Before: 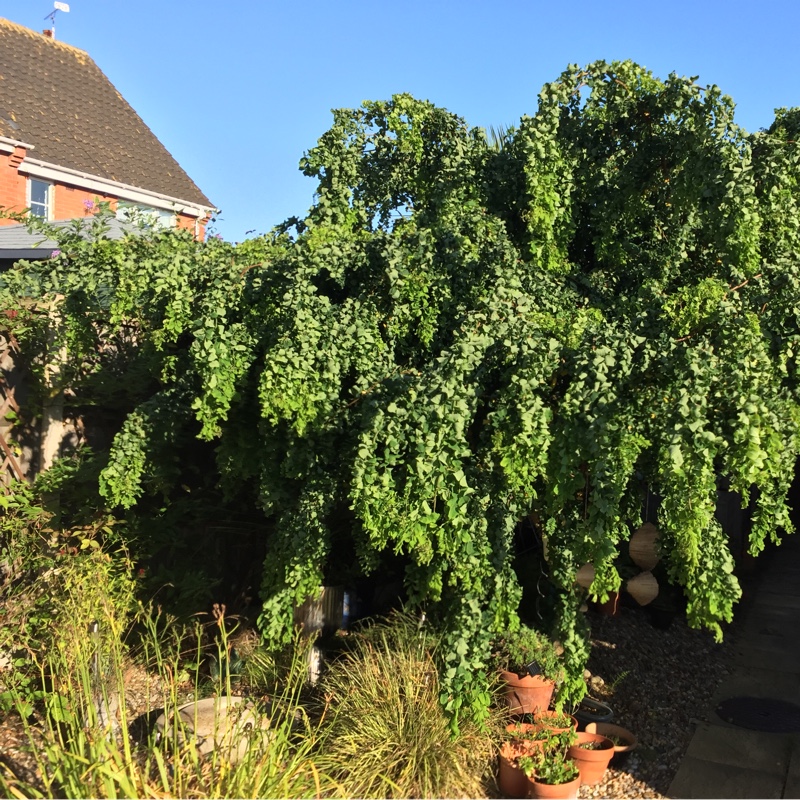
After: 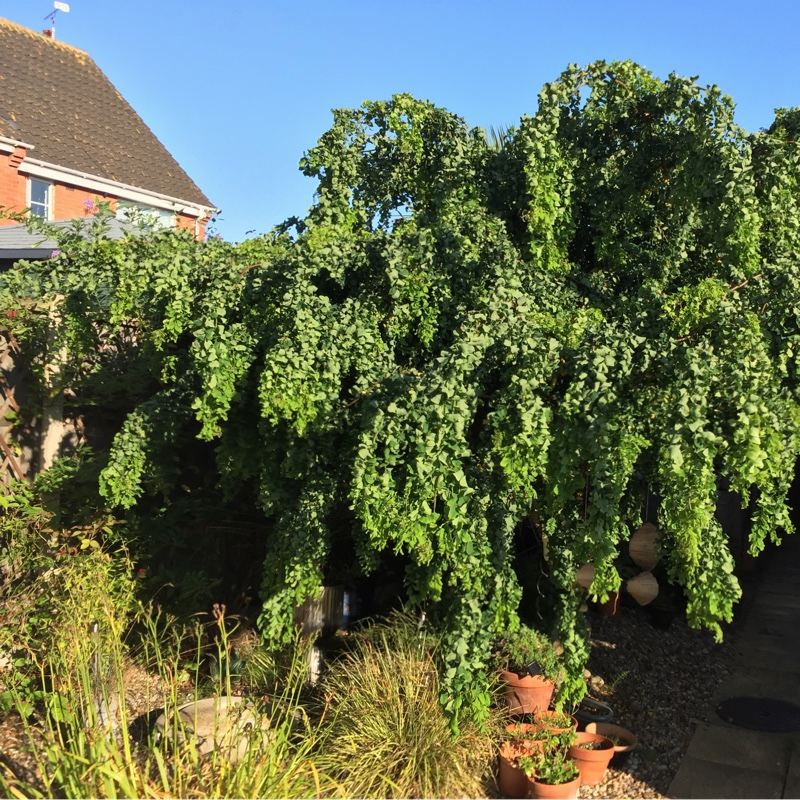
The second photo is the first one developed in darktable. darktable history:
shadows and highlights: shadows 25.58, highlights -23.29
